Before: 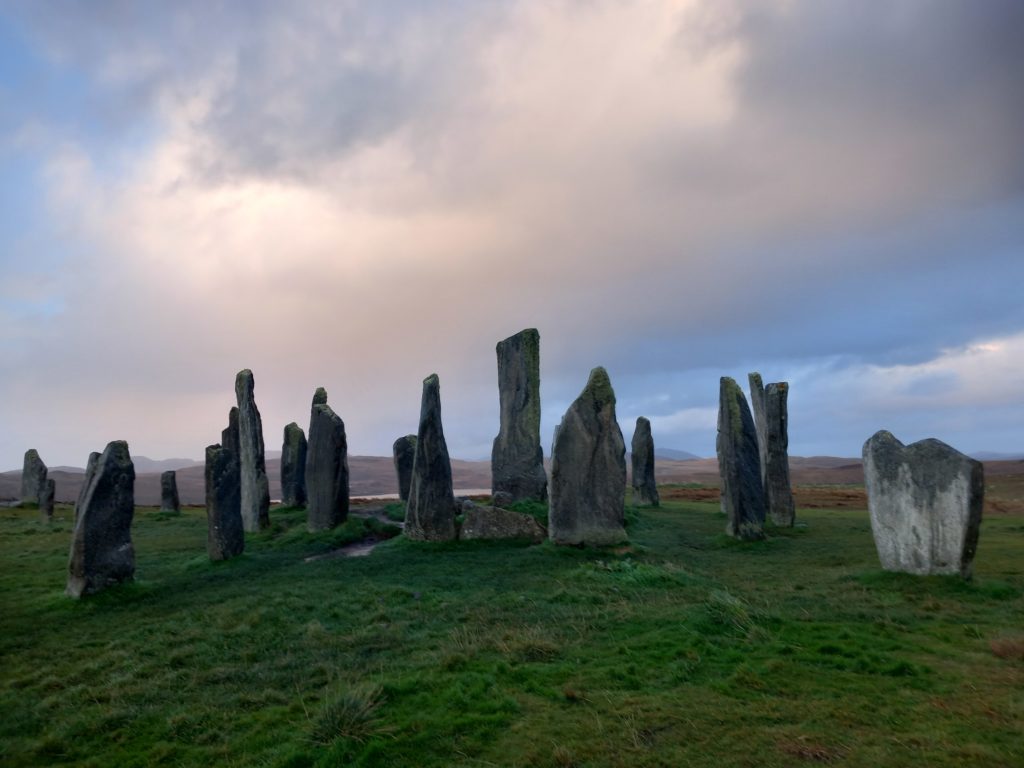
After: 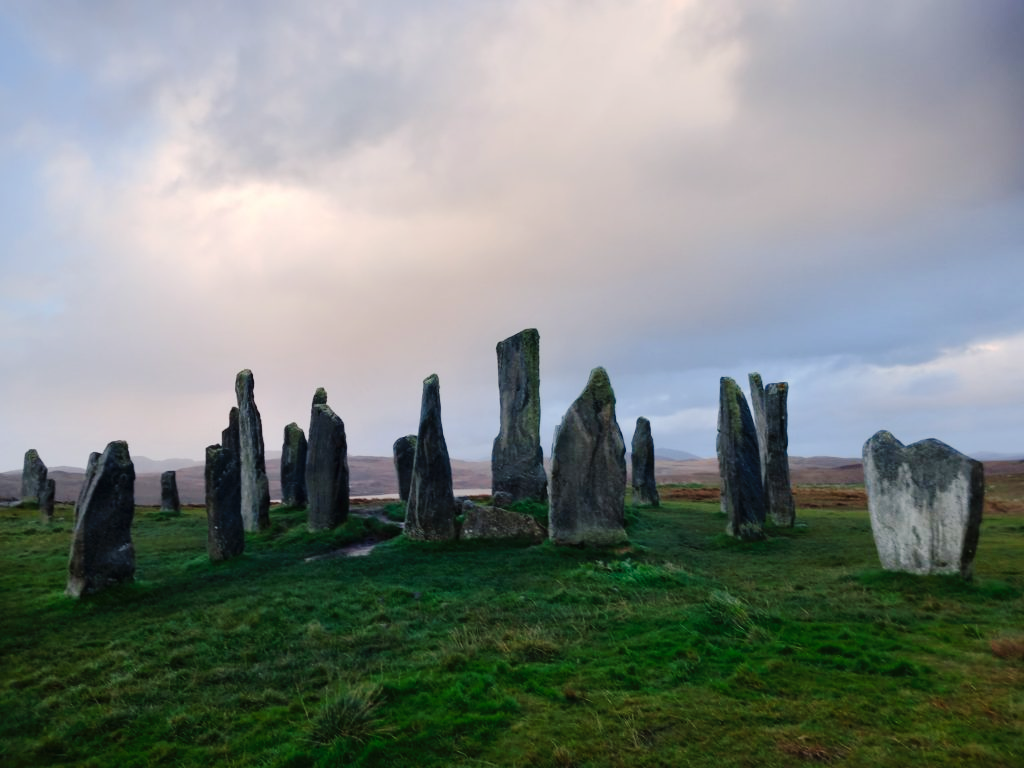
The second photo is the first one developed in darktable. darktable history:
tone curve: curves: ch0 [(0, 0) (0.003, 0.015) (0.011, 0.021) (0.025, 0.032) (0.044, 0.046) (0.069, 0.062) (0.1, 0.08) (0.136, 0.117) (0.177, 0.165) (0.224, 0.221) (0.277, 0.298) (0.335, 0.385) (0.399, 0.469) (0.468, 0.558) (0.543, 0.637) (0.623, 0.708) (0.709, 0.771) (0.801, 0.84) (0.898, 0.907) (1, 1)], preserve colors none
color calibration: illuminant same as pipeline (D50), adaptation none (bypass), gamut compression 1.72
